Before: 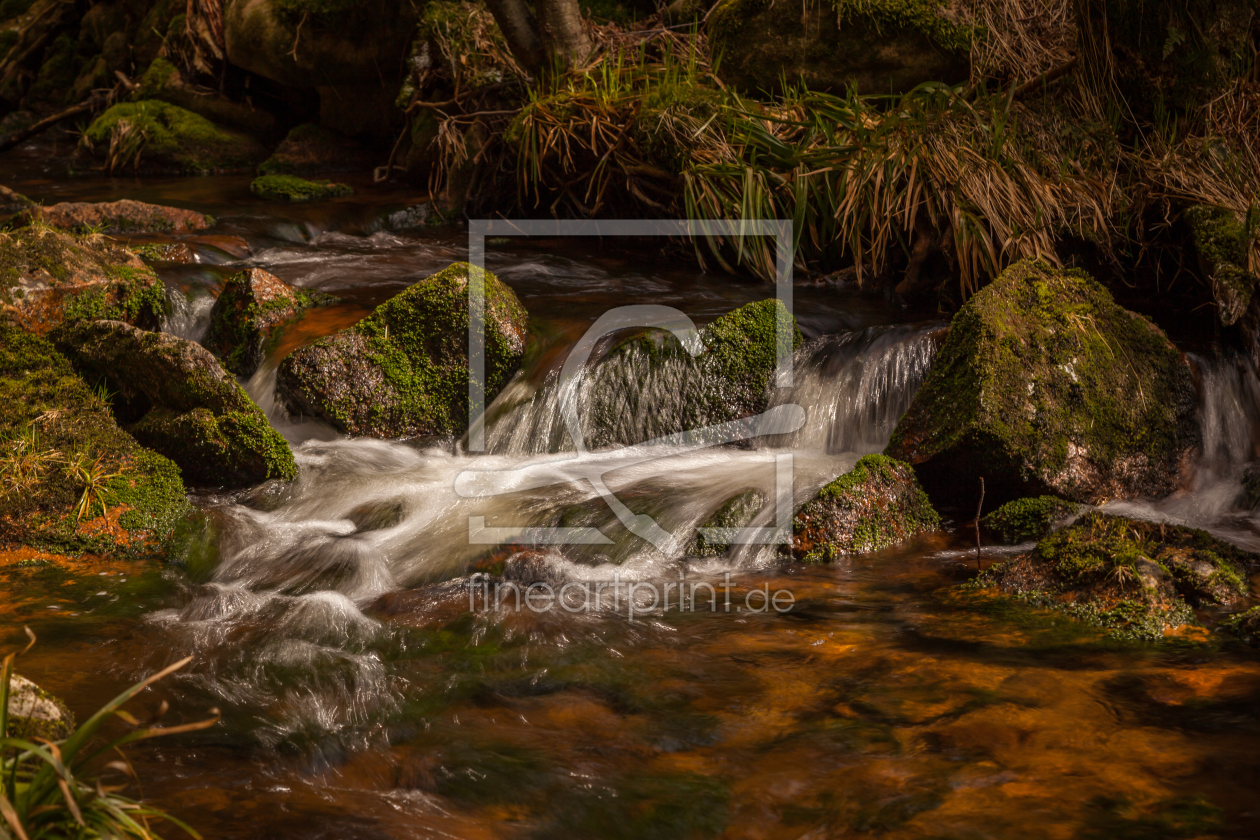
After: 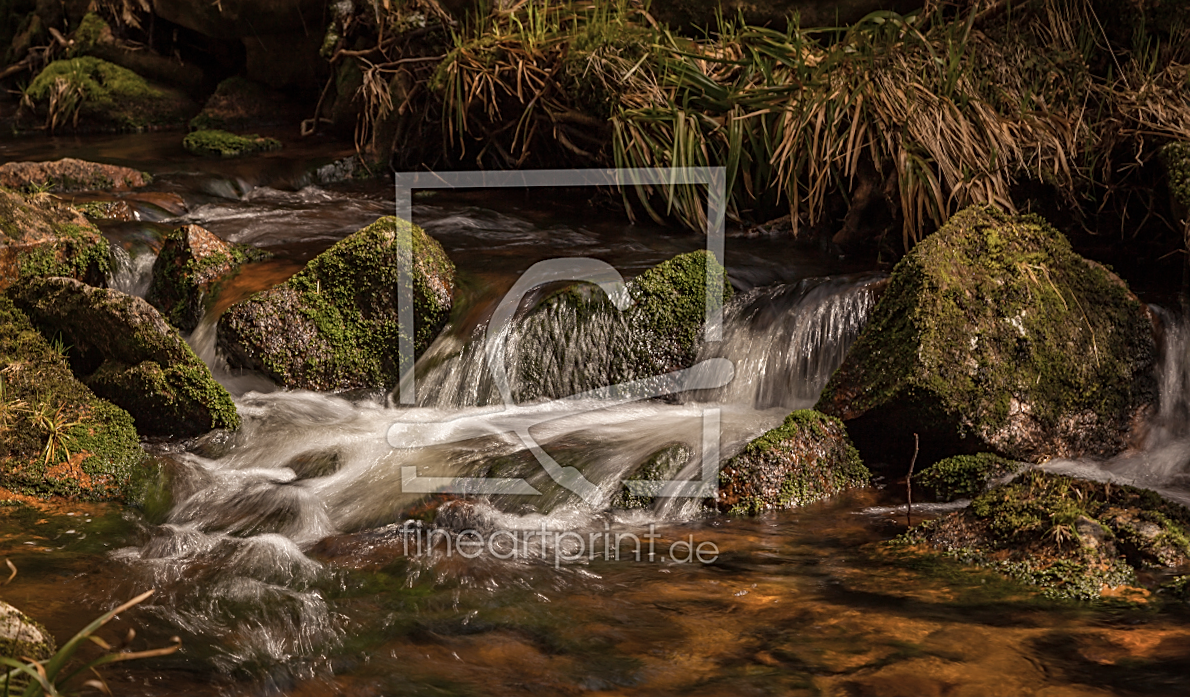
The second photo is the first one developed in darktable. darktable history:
crop and rotate: top 5.609%, bottom 5.609%
shadows and highlights: radius 125.46, shadows 30.51, highlights -30.51, low approximation 0.01, soften with gaussian
rotate and perspective: rotation 0.062°, lens shift (vertical) 0.115, lens shift (horizontal) -0.133, crop left 0.047, crop right 0.94, crop top 0.061, crop bottom 0.94
sharpen: on, module defaults
contrast brightness saturation: saturation -0.17
